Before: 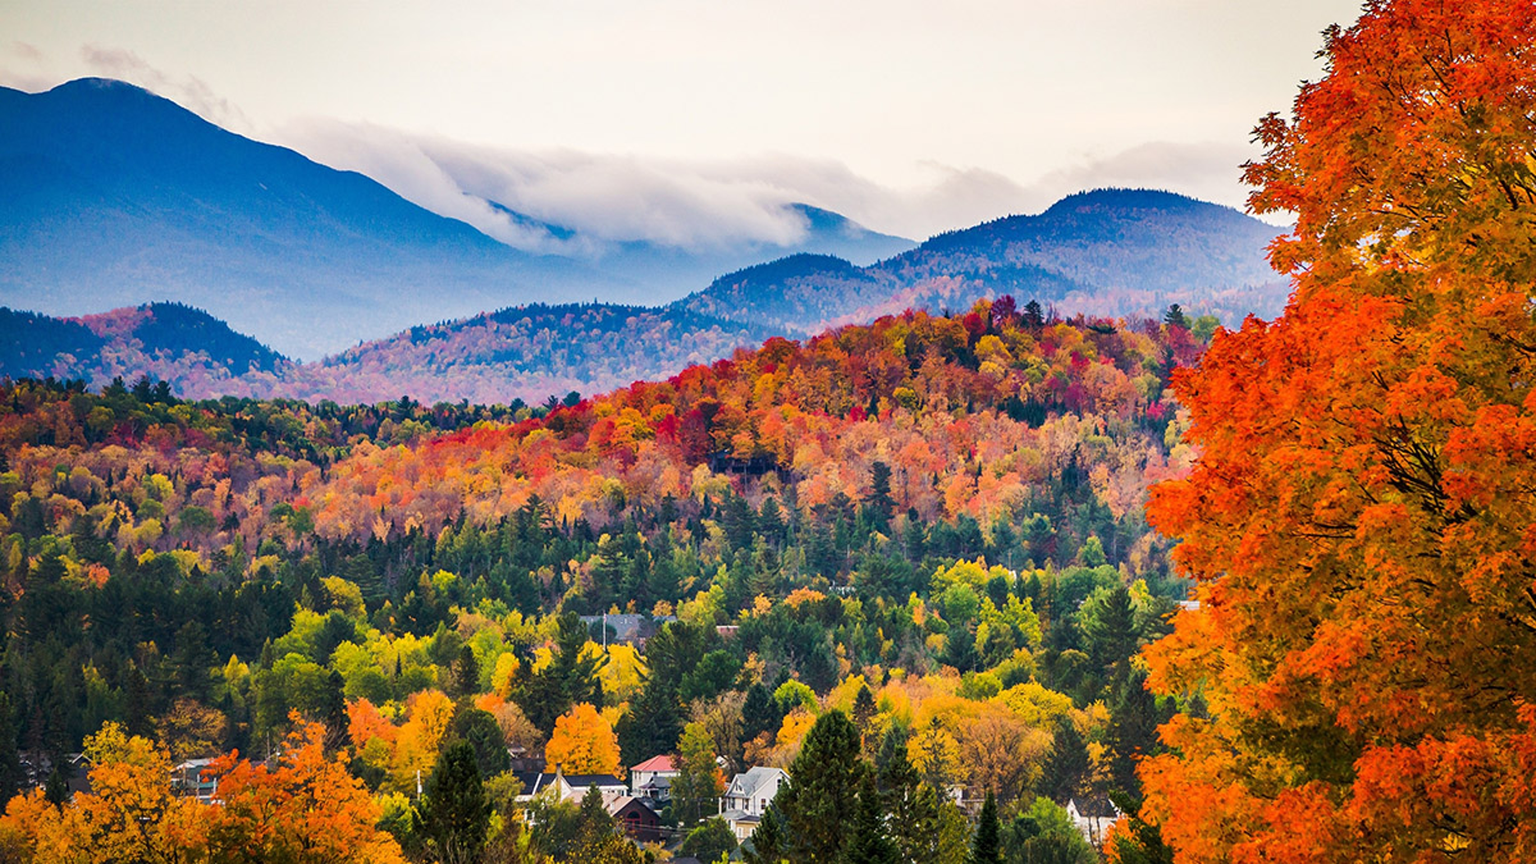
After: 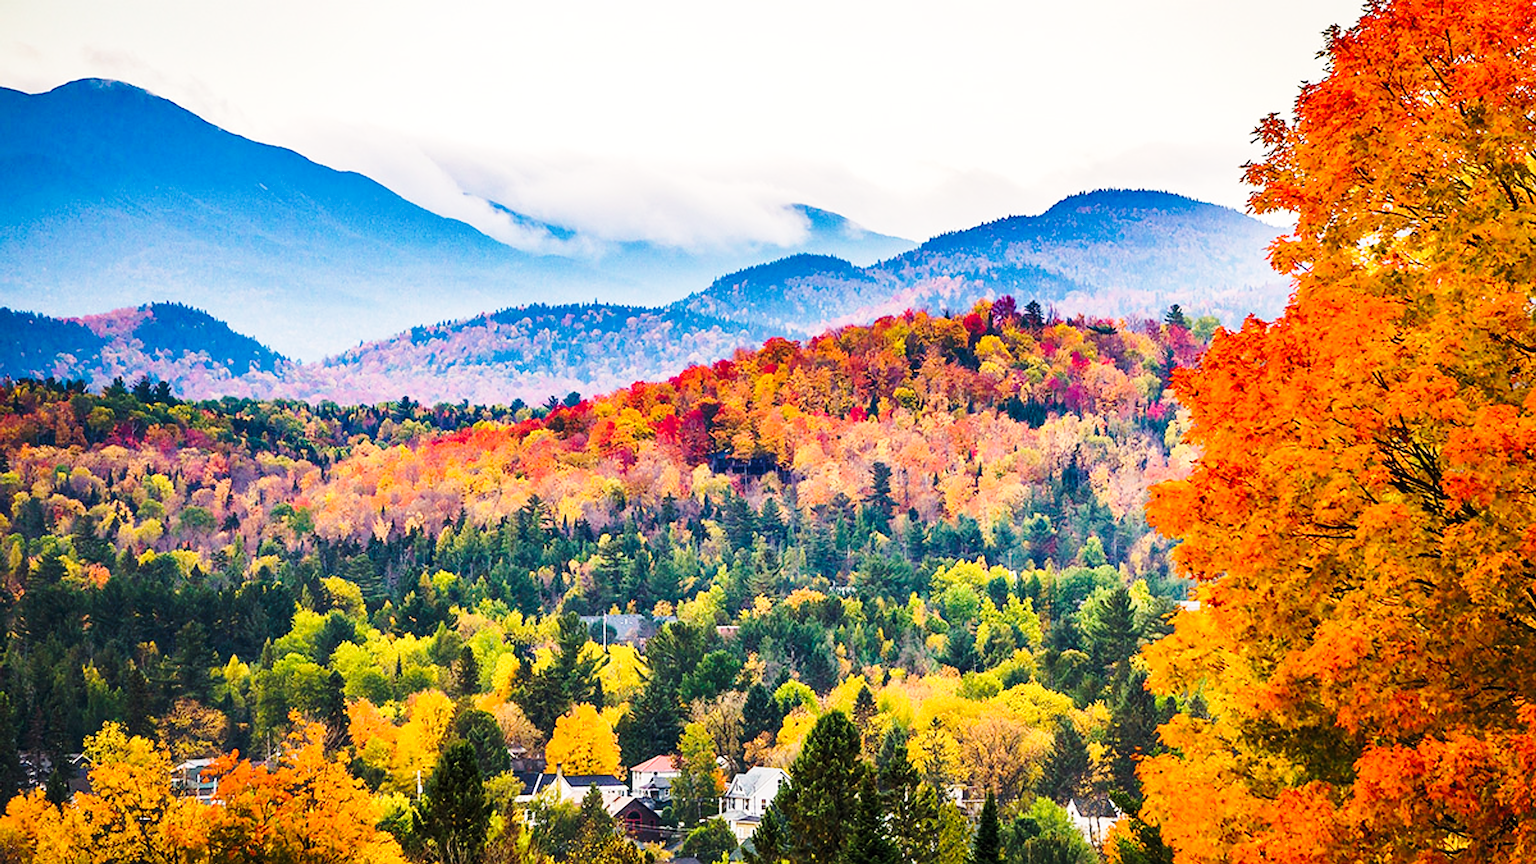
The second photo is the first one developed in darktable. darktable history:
exposure: exposure 0.129 EV, compensate exposure bias true, compensate highlight preservation false
sharpen: on, module defaults
base curve: curves: ch0 [(0, 0) (0.028, 0.03) (0.121, 0.232) (0.46, 0.748) (0.859, 0.968) (1, 1)], preserve colors none
